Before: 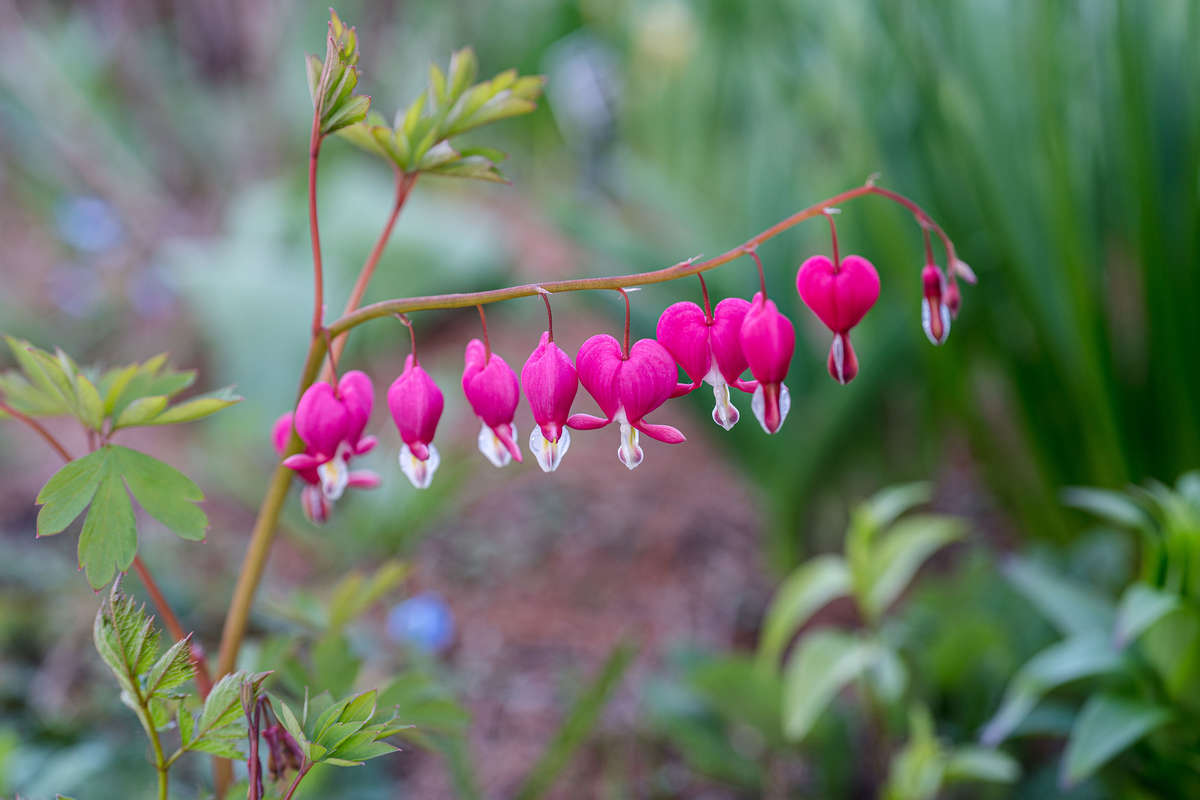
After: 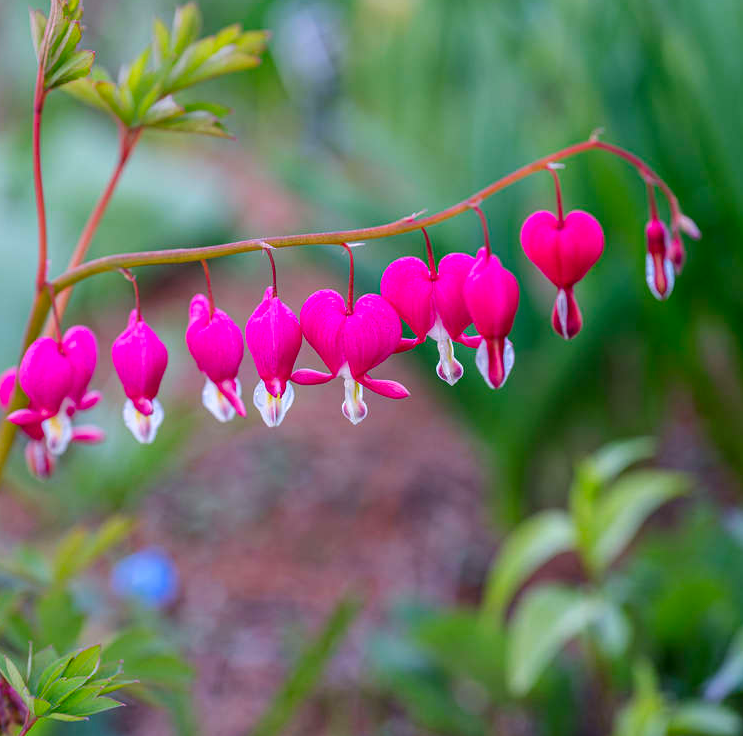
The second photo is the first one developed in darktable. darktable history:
crop and rotate: left 23.04%, top 5.635%, right 14.991%, bottom 2.346%
color correction: highlights b* -0.005, saturation 1.33
